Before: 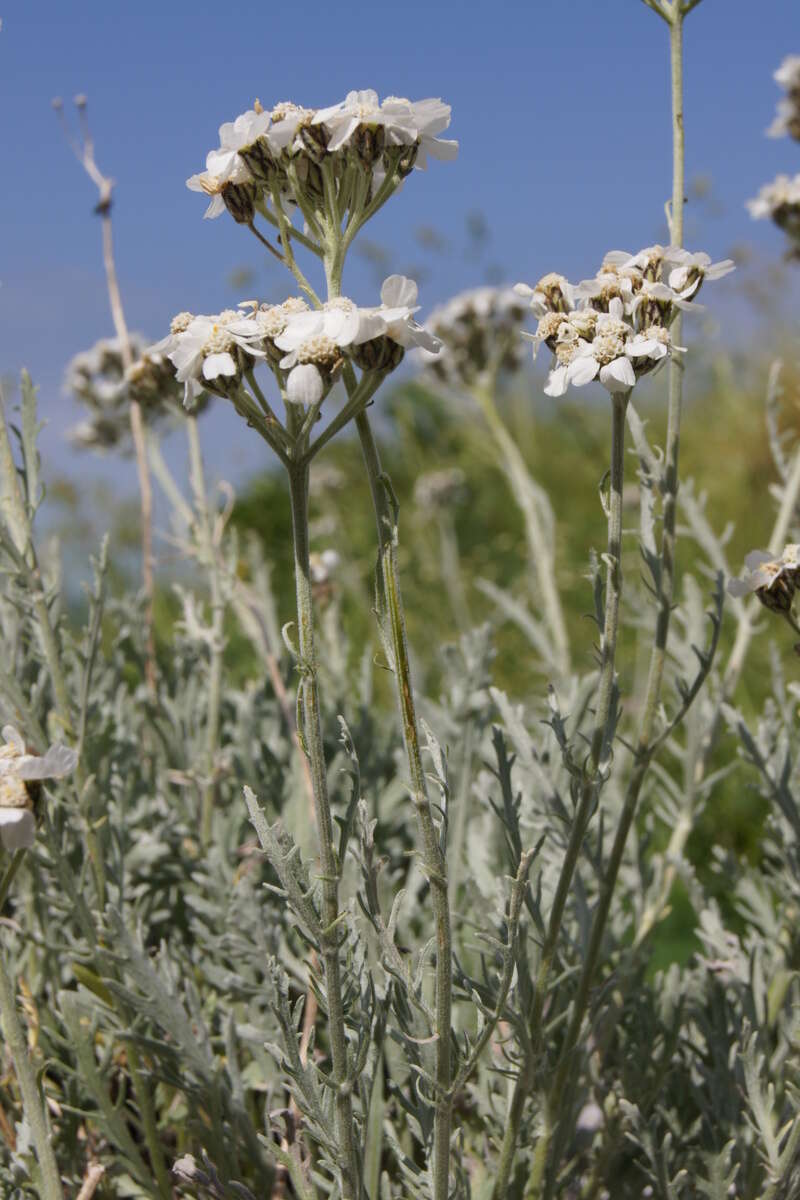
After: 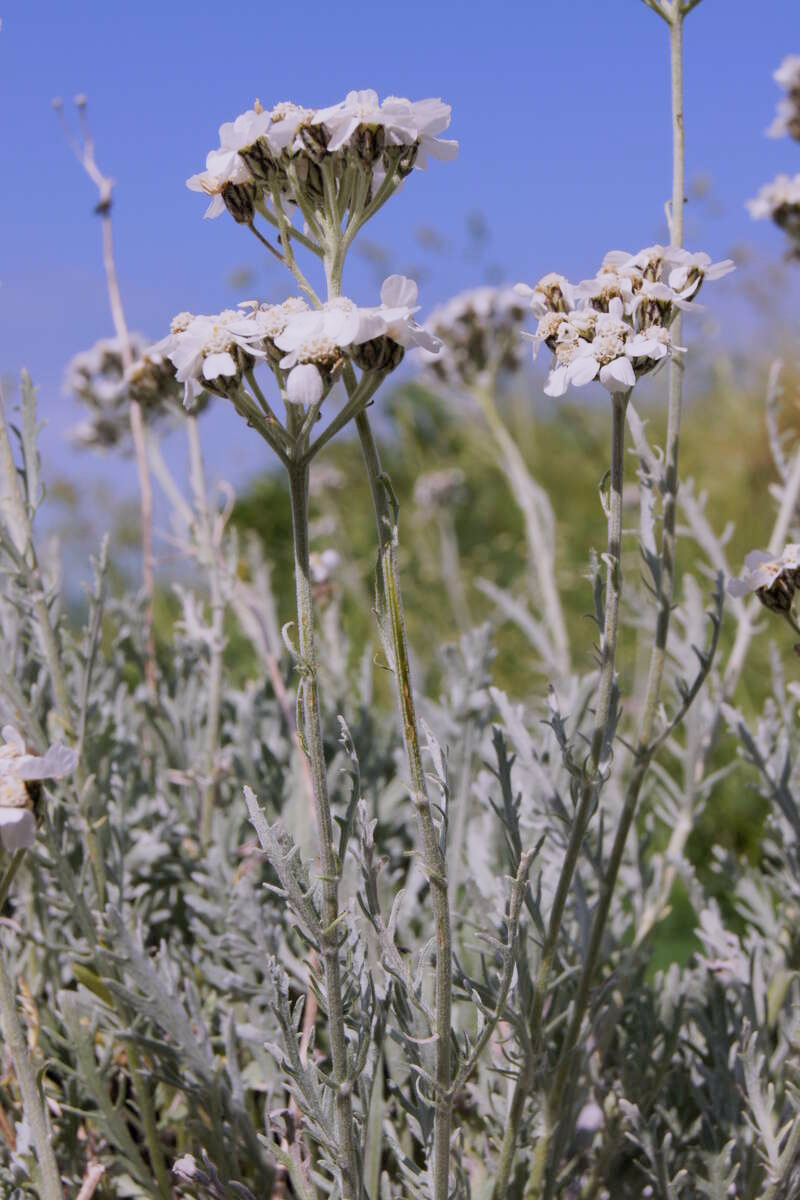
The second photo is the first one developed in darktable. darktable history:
filmic rgb: middle gray luminance 18.42%, black relative exposure -11.25 EV, white relative exposure 3.75 EV, threshold 6 EV, target black luminance 0%, hardness 5.87, latitude 57.4%, contrast 0.963, shadows ↔ highlights balance 49.98%, add noise in highlights 0, preserve chrominance luminance Y, color science v3 (2019), use custom middle-gray values true, iterations of high-quality reconstruction 0, contrast in highlights soft, enable highlight reconstruction true
white balance: red 1.042, blue 1.17
exposure: exposure 0.236 EV, compensate highlight preservation false
